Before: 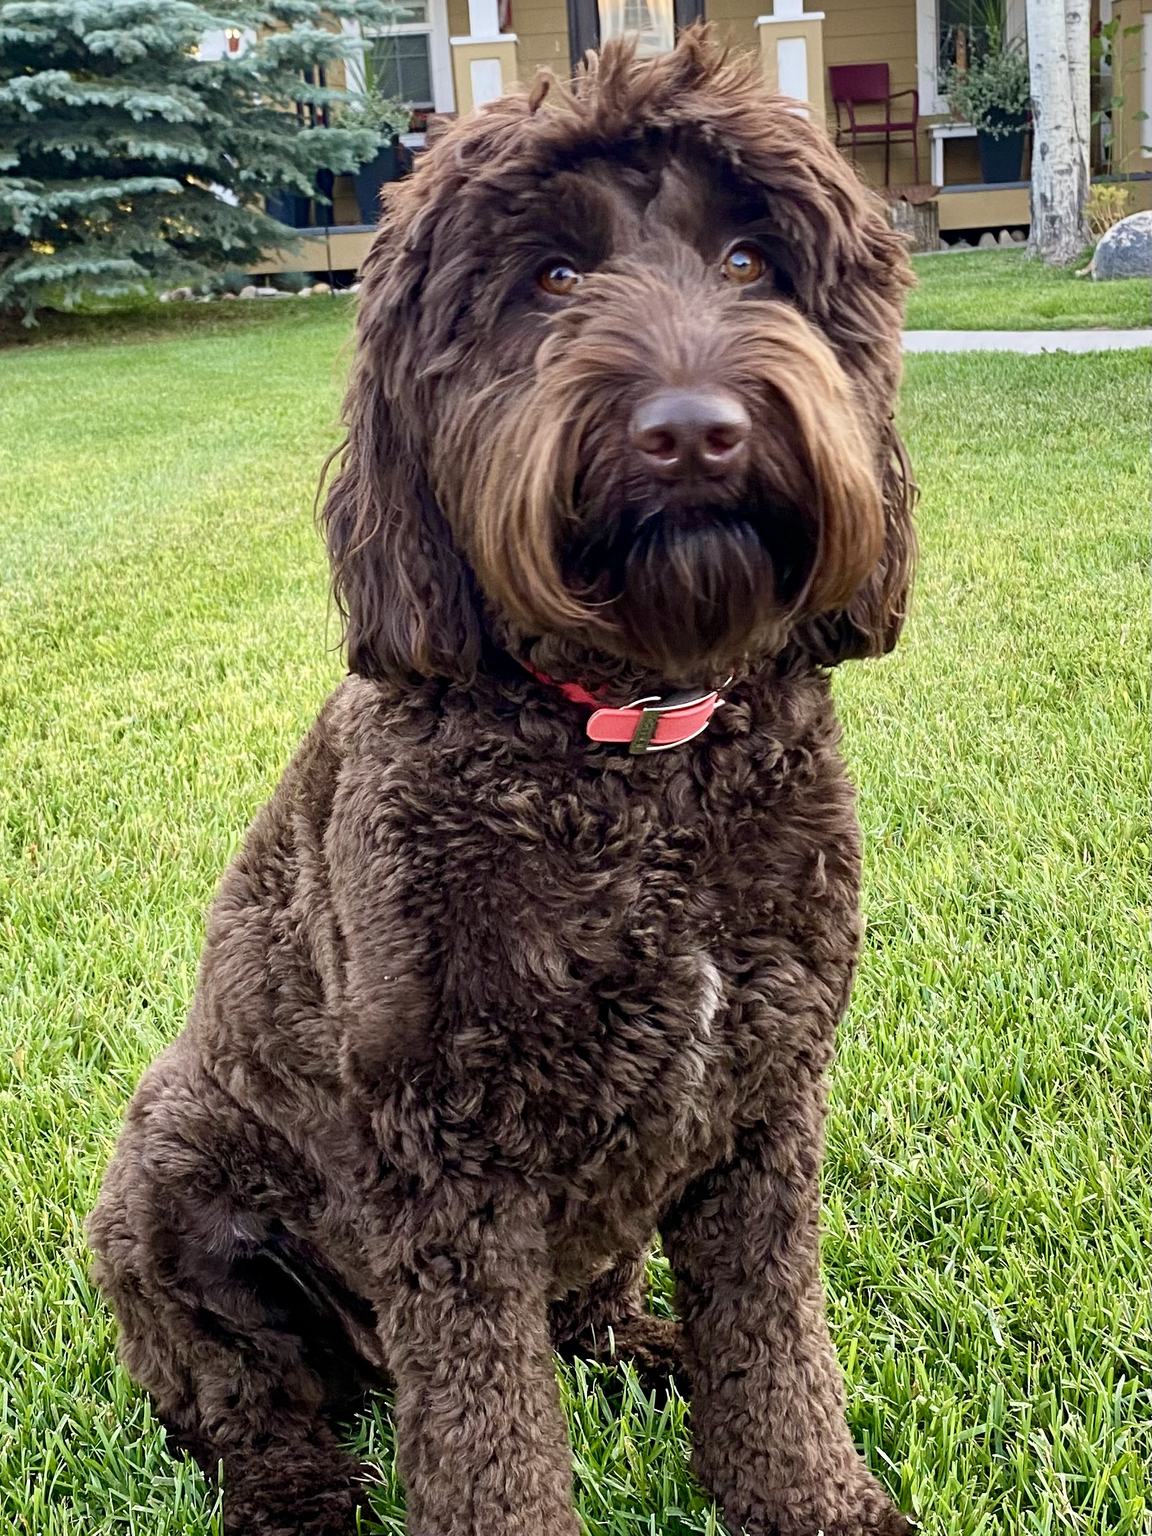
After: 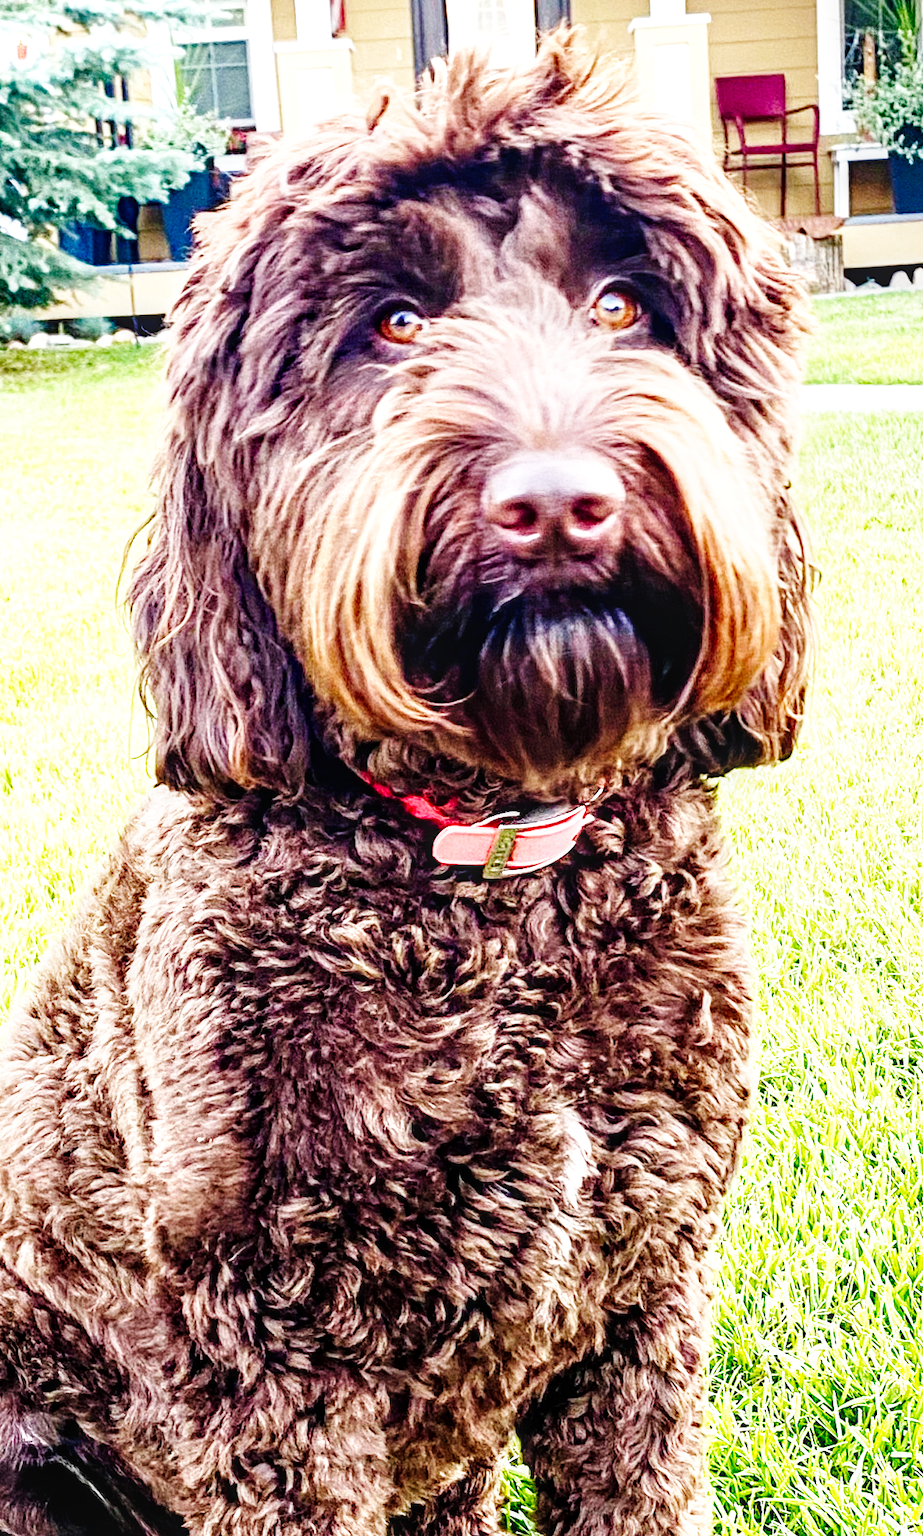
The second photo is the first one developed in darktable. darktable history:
base curve: curves: ch0 [(0, 0) (0, 0) (0.002, 0.001) (0.008, 0.003) (0.019, 0.011) (0.037, 0.037) (0.064, 0.11) (0.102, 0.232) (0.152, 0.379) (0.216, 0.524) (0.296, 0.665) (0.394, 0.789) (0.512, 0.881) (0.651, 0.945) (0.813, 0.986) (1, 1)], preserve colors none
exposure: exposure 1.067 EV, compensate highlight preservation false
crop: left 18.717%, right 12.406%, bottom 14.17%
local contrast: detail 130%
